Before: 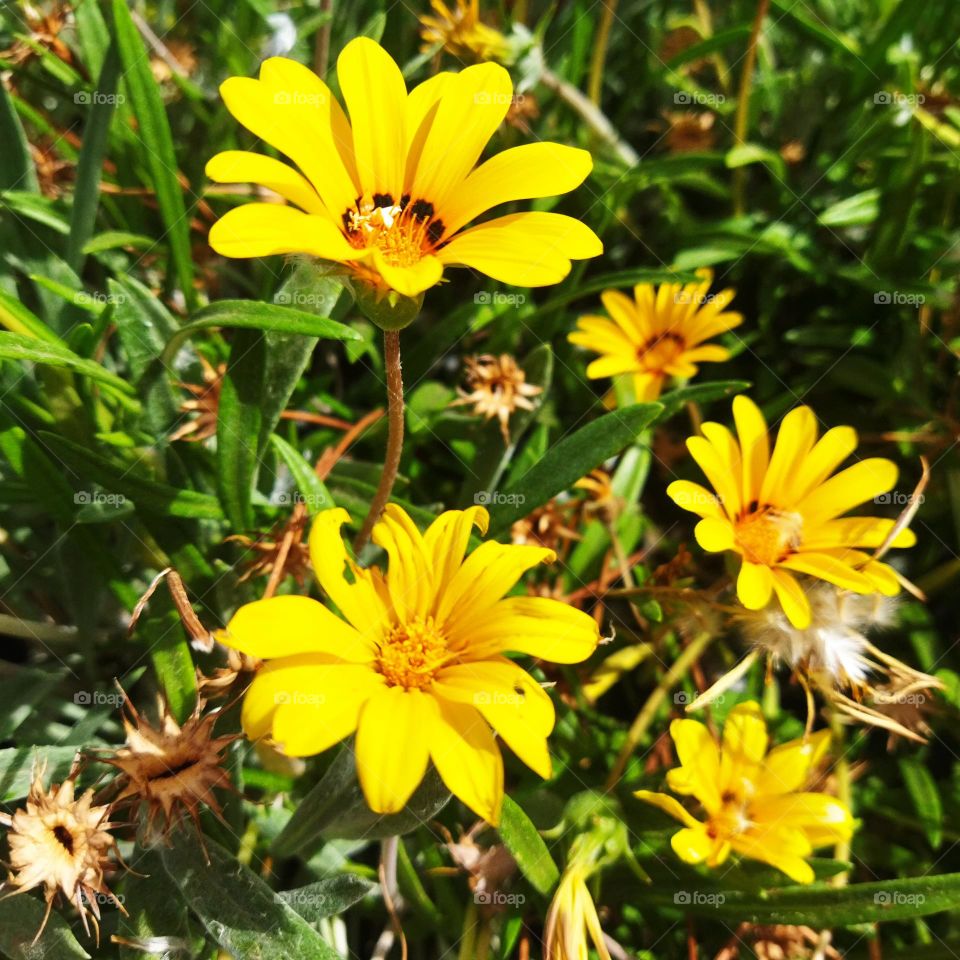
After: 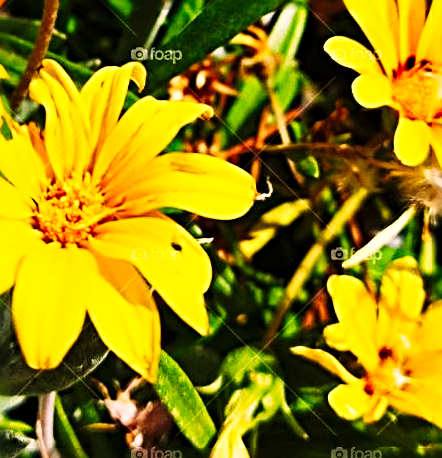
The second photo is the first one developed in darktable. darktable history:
crop: left 35.753%, top 46.329%, right 18.134%, bottom 5.914%
color correction: highlights a* 7.13, highlights b* 4.21
haze removal: strength 0.28, distance 0.25, compatibility mode true, adaptive false
sharpen: radius 3.735, amount 0.934
tone curve: curves: ch0 [(0, 0) (0.195, 0.109) (0.751, 0.848) (1, 1)], preserve colors none
